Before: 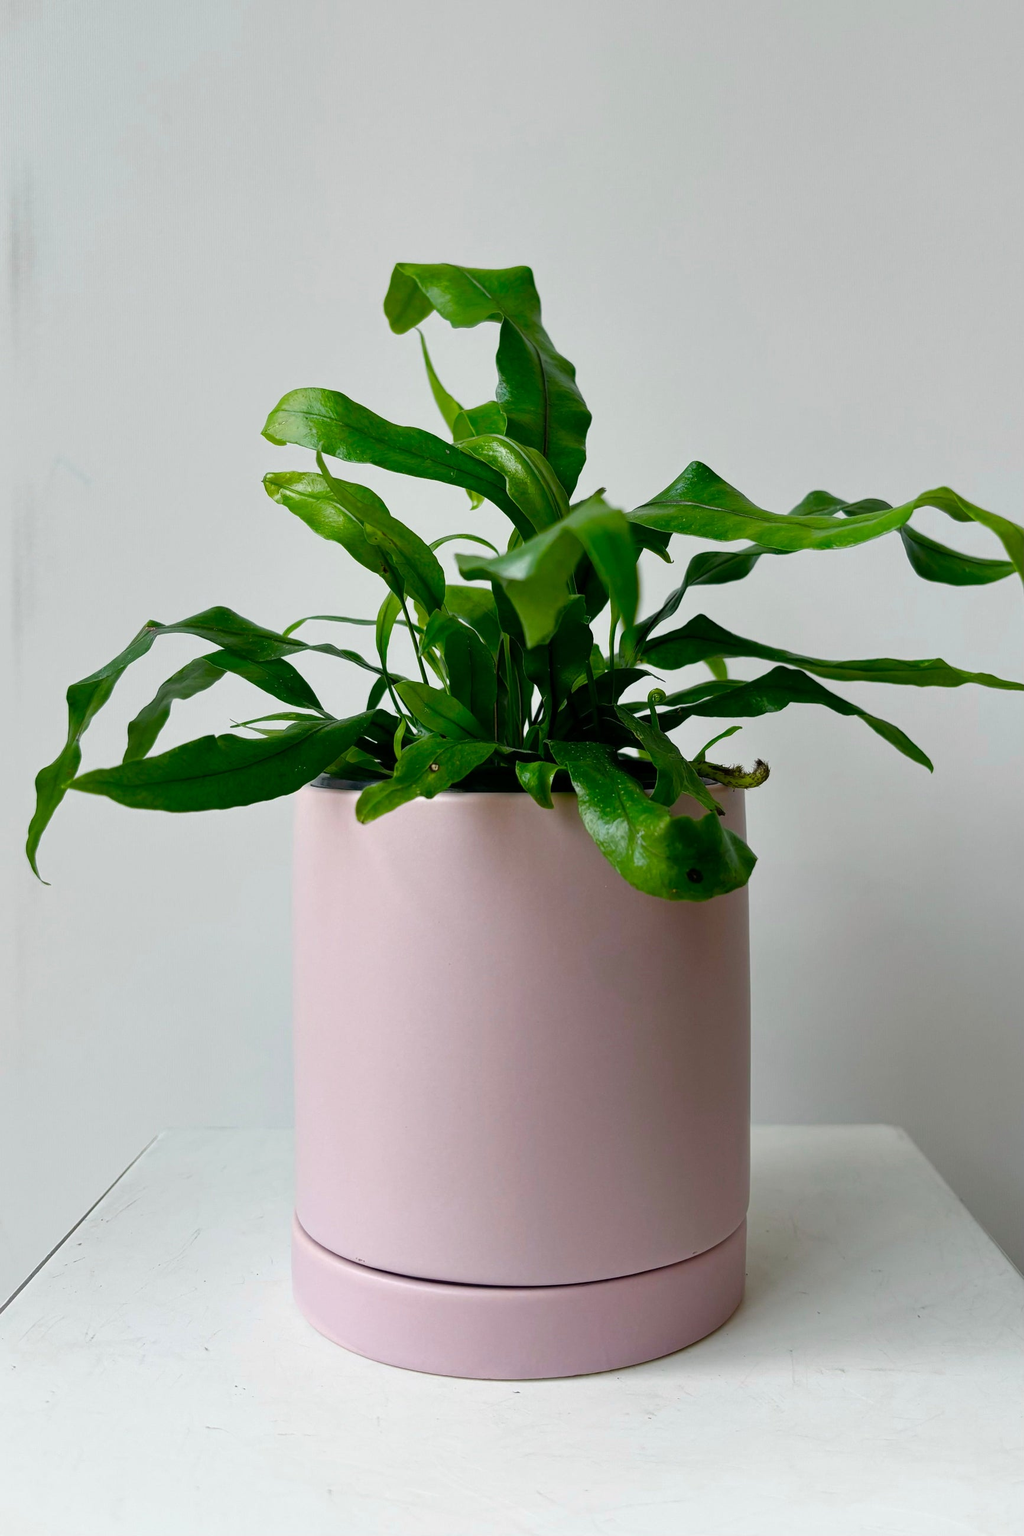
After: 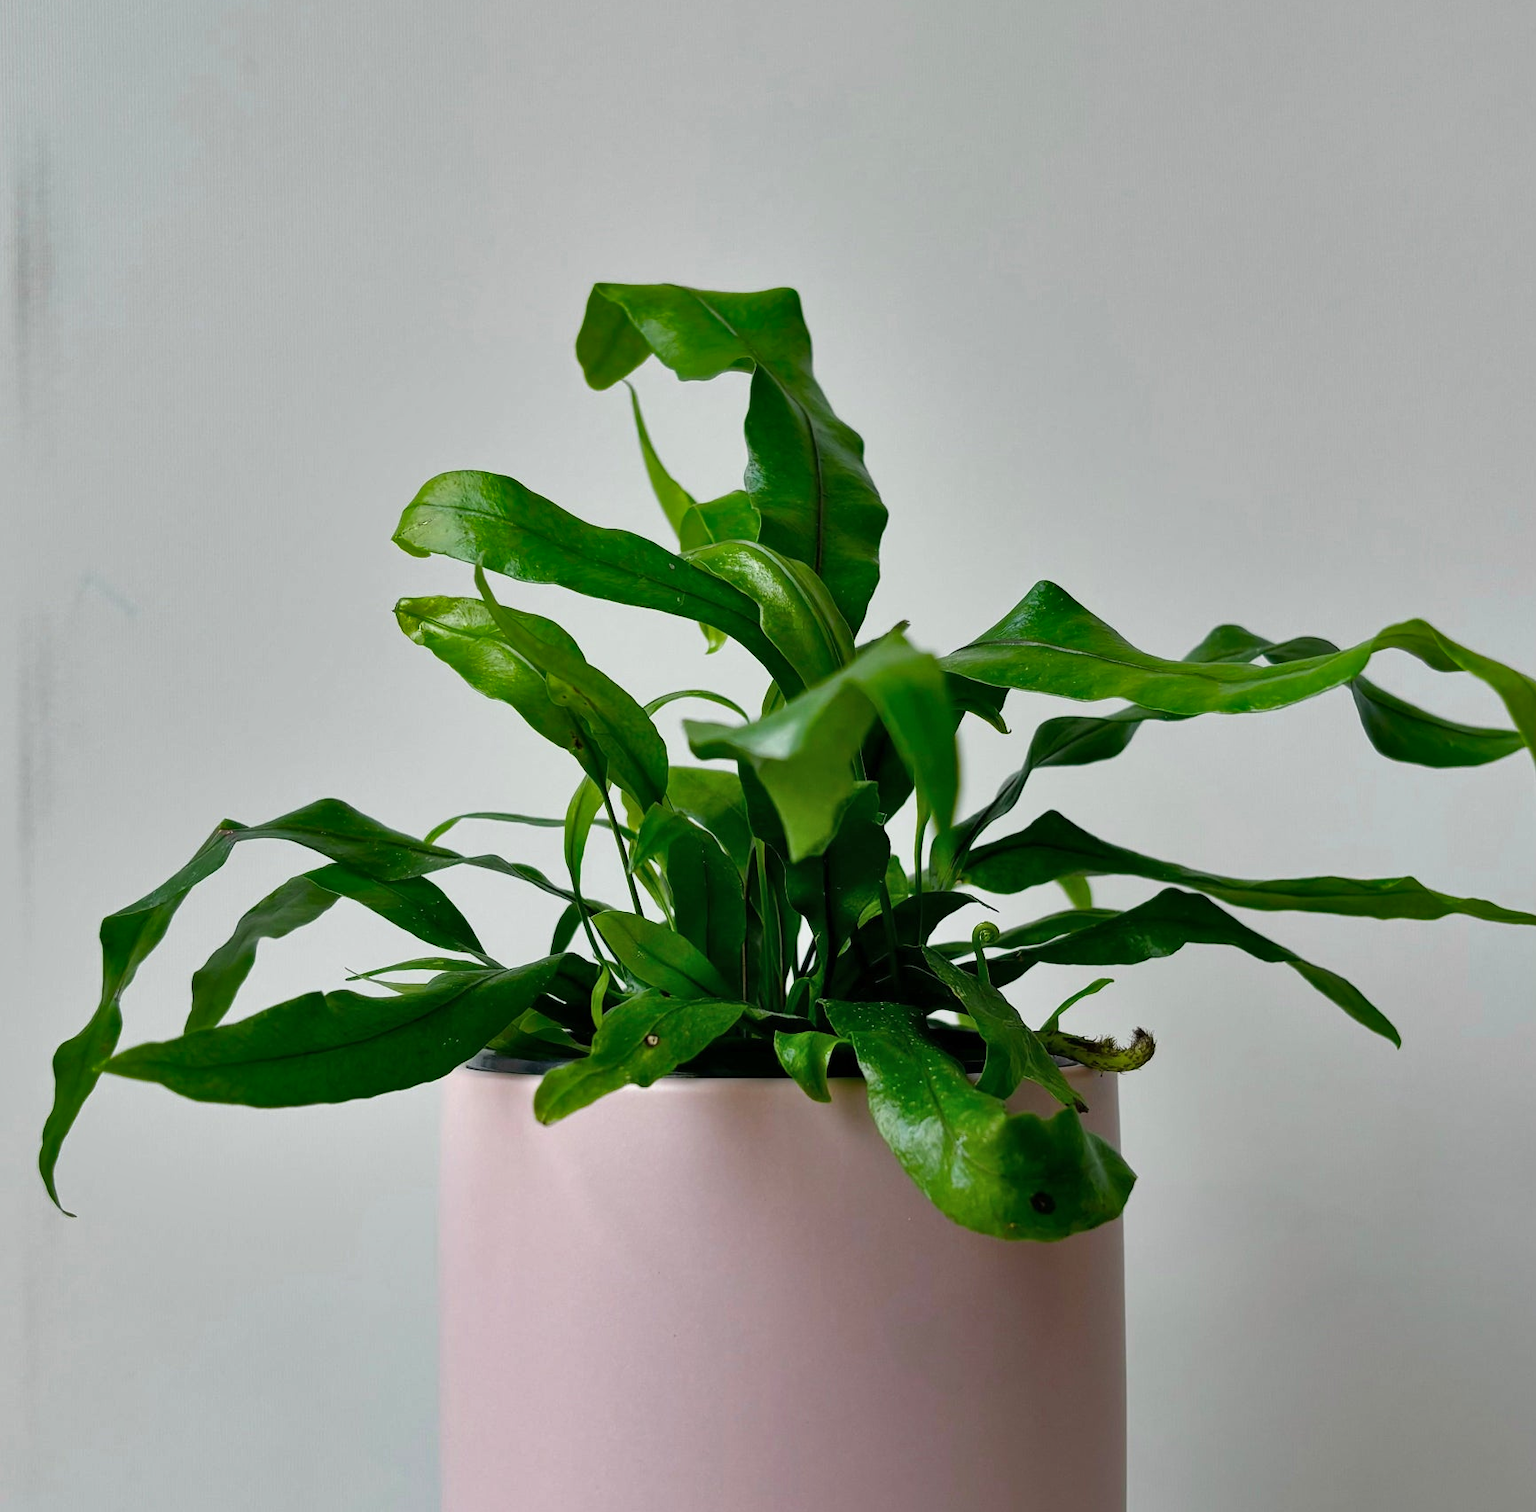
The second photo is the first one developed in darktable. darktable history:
crop and rotate: top 4.848%, bottom 29.503%
shadows and highlights: soften with gaussian
